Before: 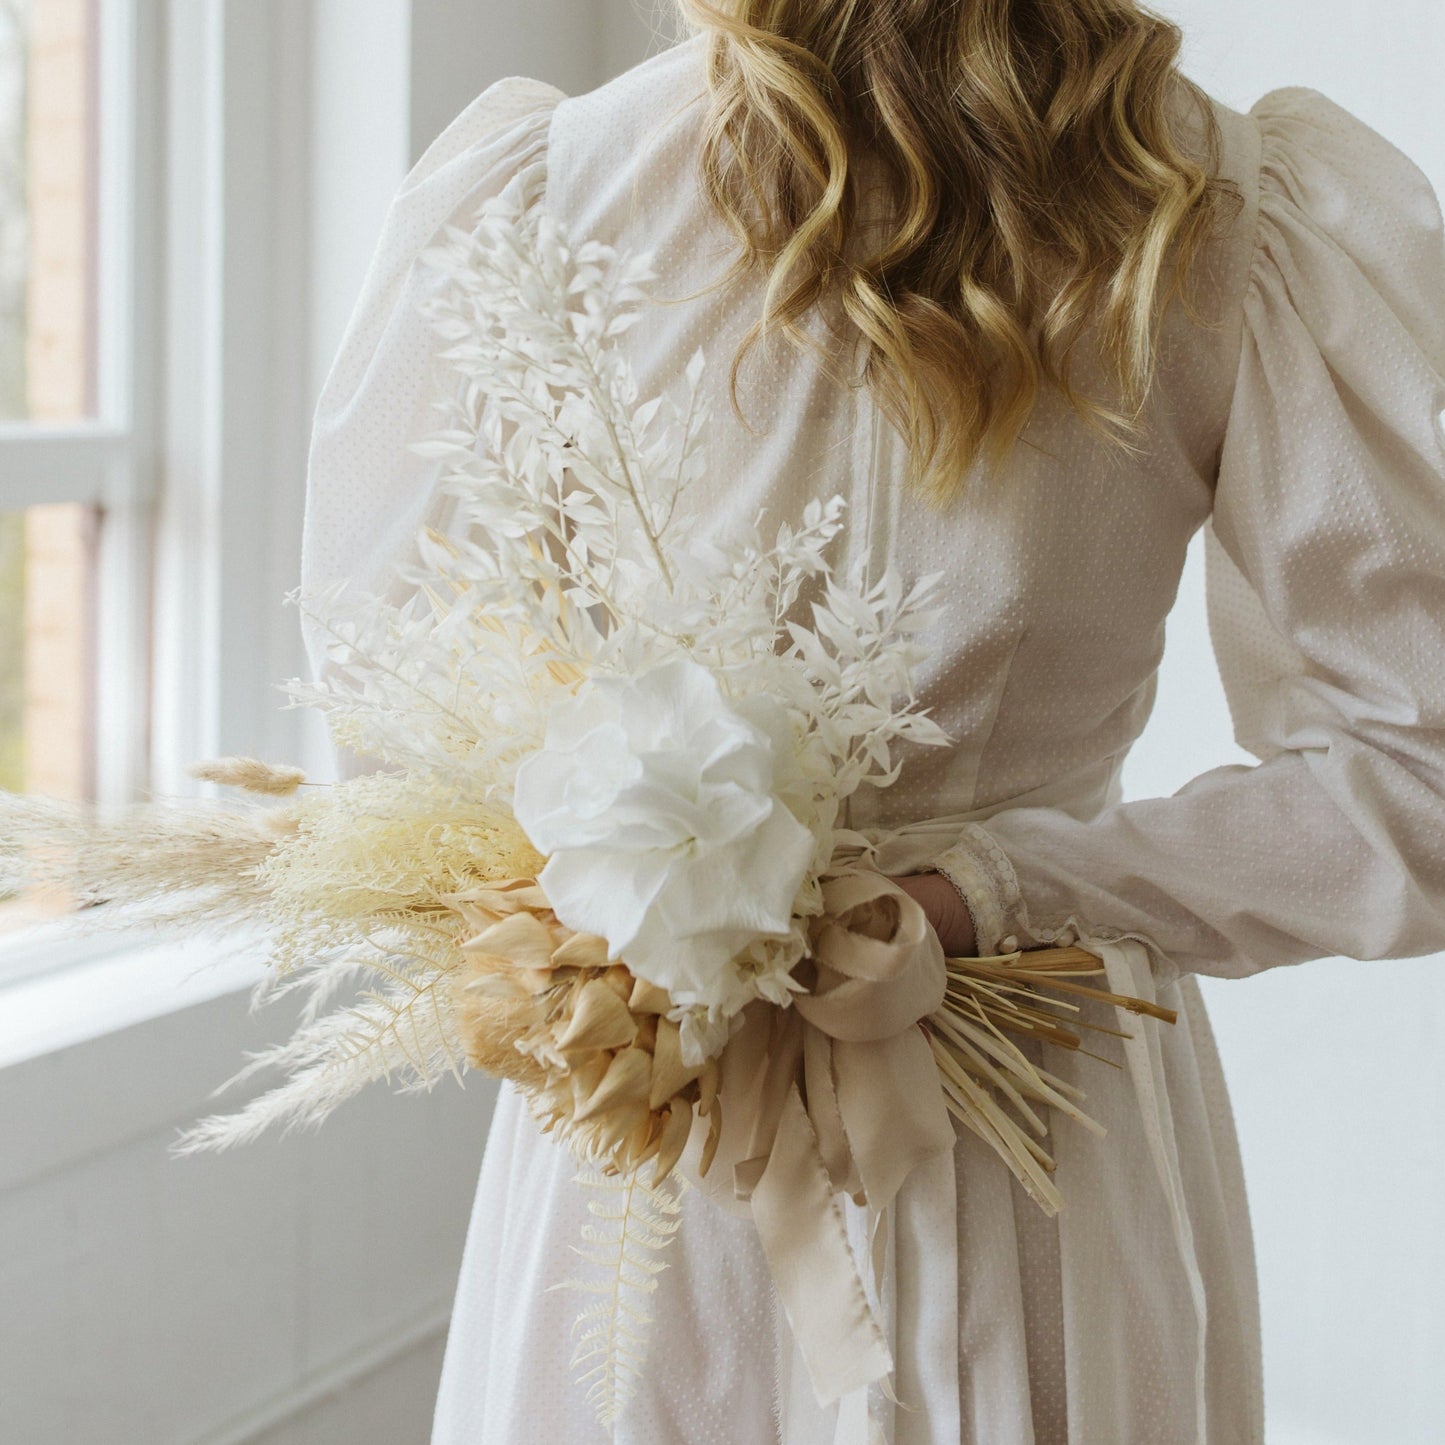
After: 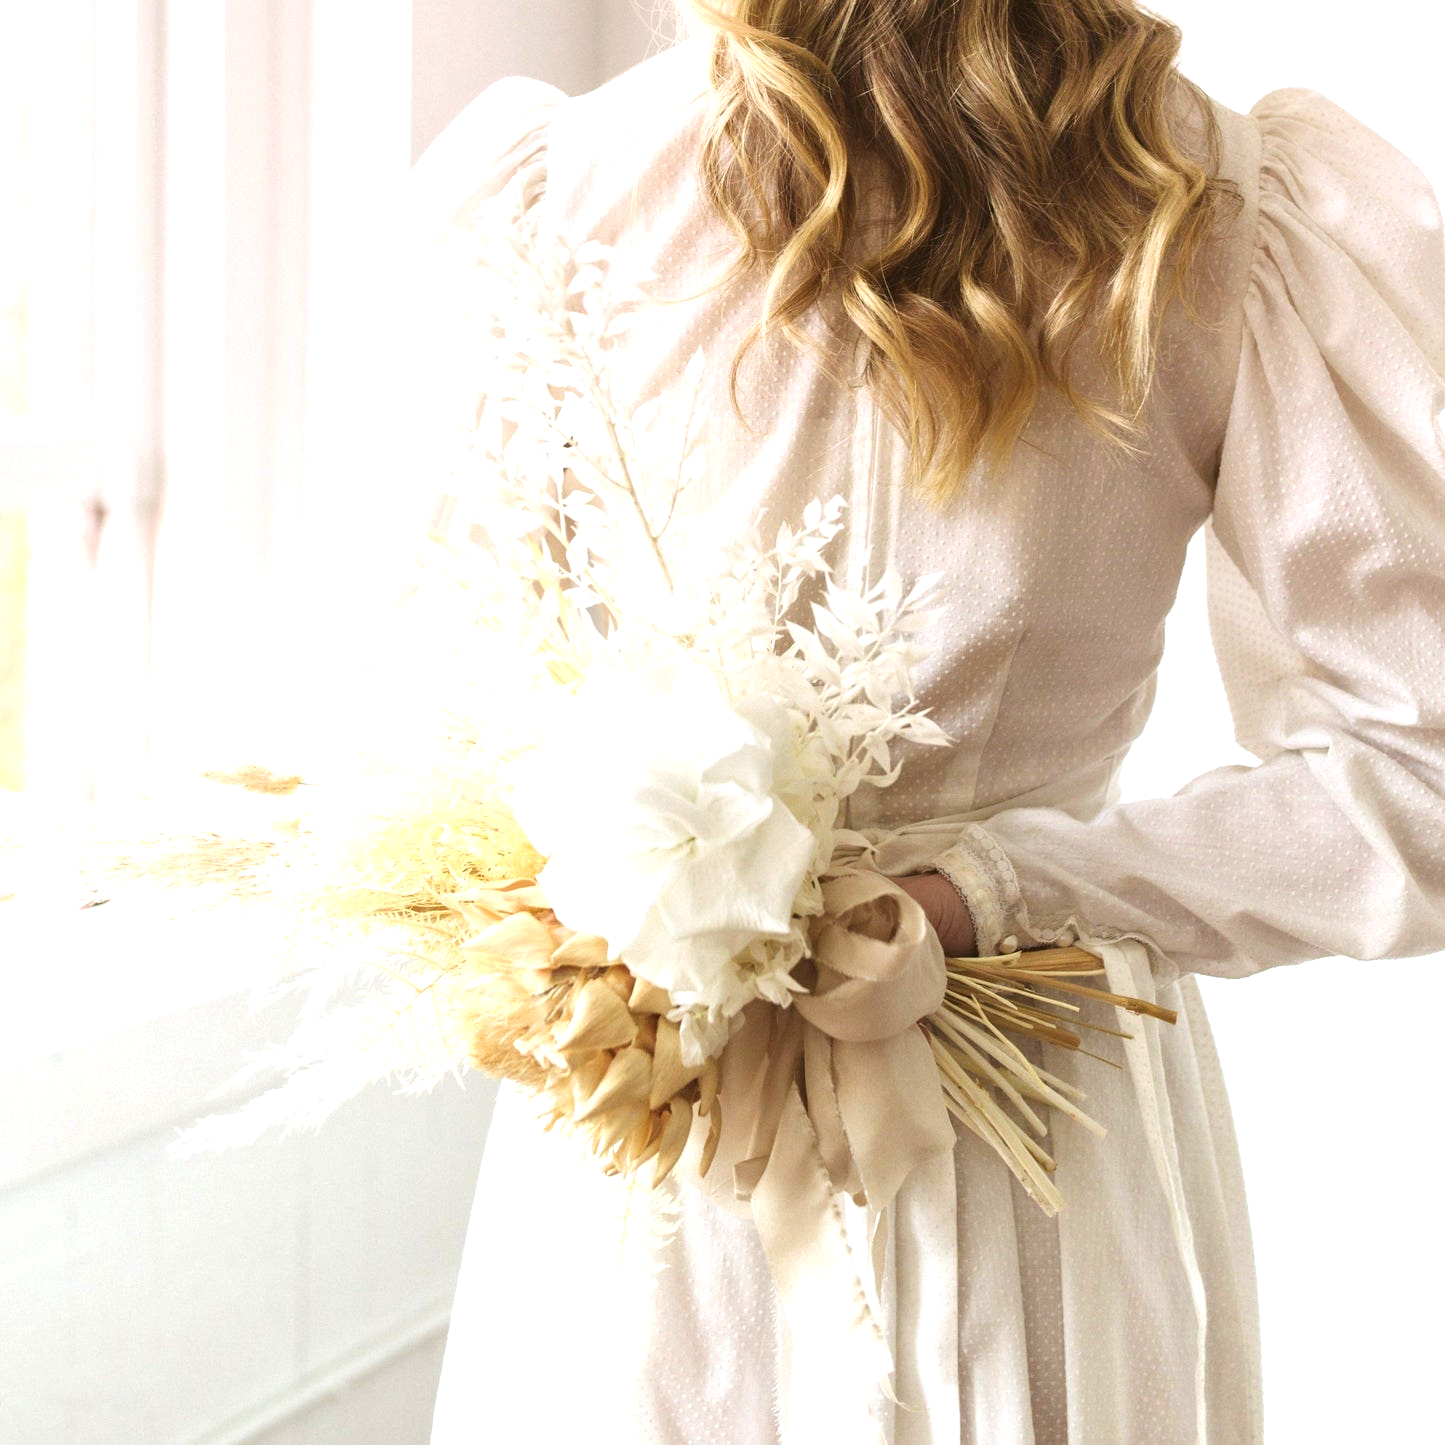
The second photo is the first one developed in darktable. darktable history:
exposure: exposure 1.16 EV, compensate exposure bias true, compensate highlight preservation false
graduated density: density 0.38 EV, hardness 21%, rotation -6.11°, saturation 32%
